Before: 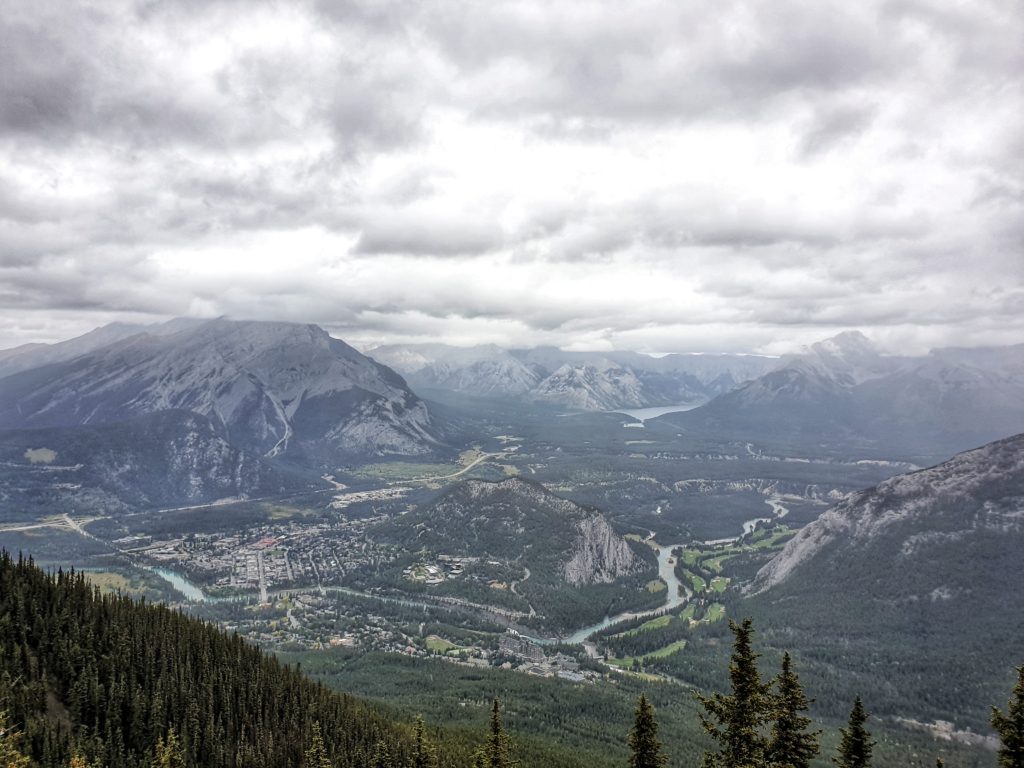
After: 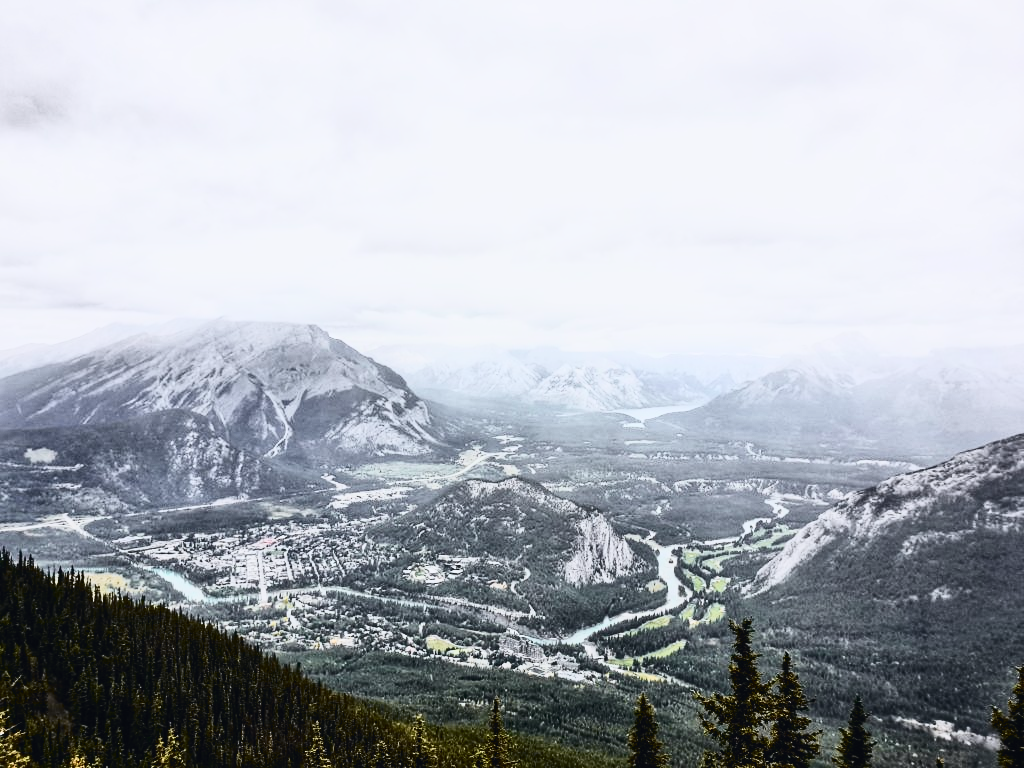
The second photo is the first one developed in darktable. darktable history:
contrast brightness saturation: contrast 0.627, brightness 0.331, saturation 0.144
filmic rgb: black relative exposure -15.03 EV, white relative exposure 3 EV, target black luminance 0%, hardness 9.29, latitude 98.47%, contrast 0.916, shadows ↔ highlights balance 0.483%
tone curve: curves: ch0 [(0, 0.023) (0.104, 0.058) (0.21, 0.162) (0.469, 0.524) (0.579, 0.65) (0.725, 0.8) (0.858, 0.903) (1, 0.974)]; ch1 [(0, 0) (0.414, 0.395) (0.447, 0.447) (0.502, 0.501) (0.521, 0.512) (0.566, 0.566) (0.618, 0.61) (0.654, 0.642) (1, 1)]; ch2 [(0, 0) (0.369, 0.388) (0.437, 0.453) (0.492, 0.485) (0.524, 0.508) (0.553, 0.566) (0.583, 0.608) (1, 1)], color space Lab, independent channels, preserve colors none
